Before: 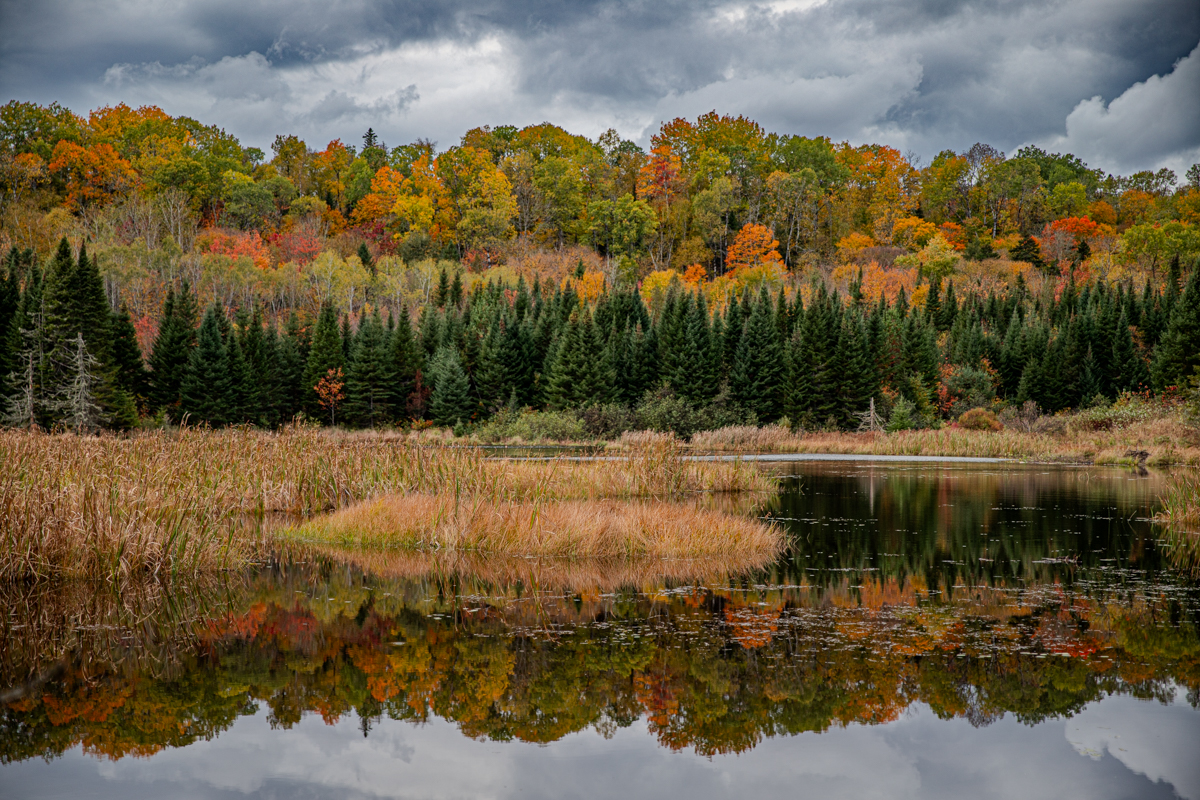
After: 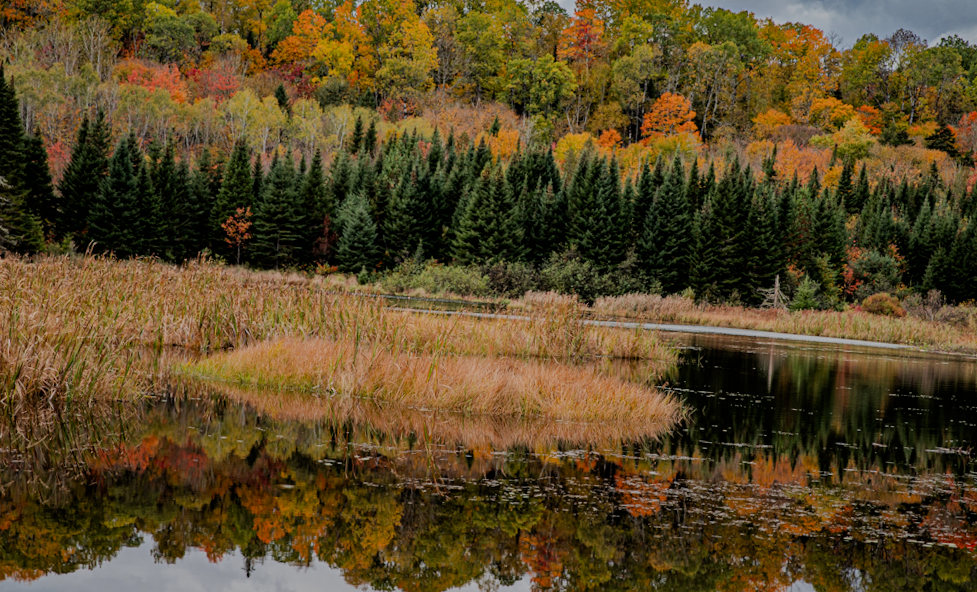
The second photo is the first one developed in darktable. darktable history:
filmic rgb: black relative exposure -7.47 EV, white relative exposure 4.82 EV, threshold 5.97 EV, hardness 3.4, enable highlight reconstruction true
crop and rotate: angle -4.11°, left 9.721%, top 20.847%, right 12.348%, bottom 12.132%
